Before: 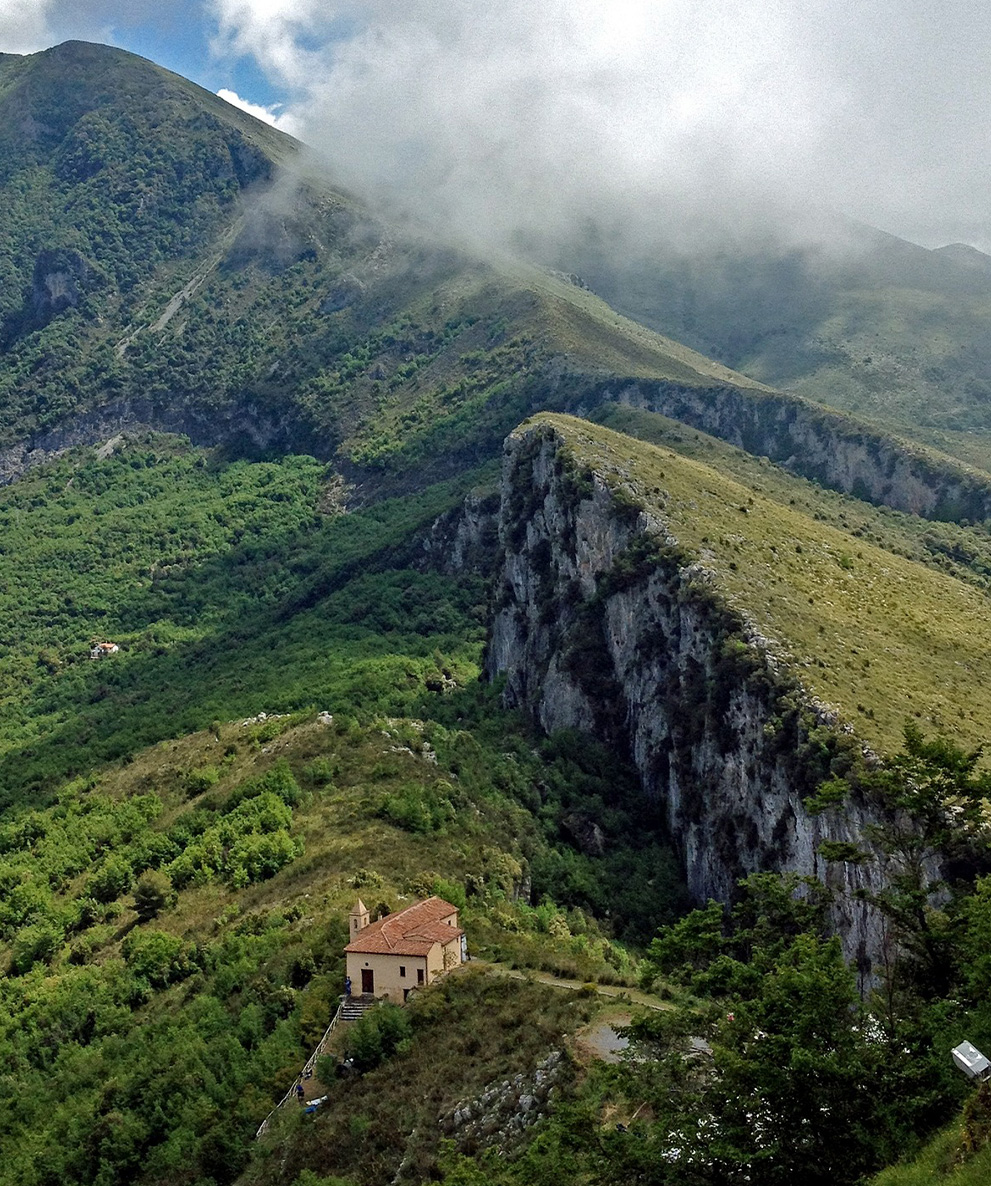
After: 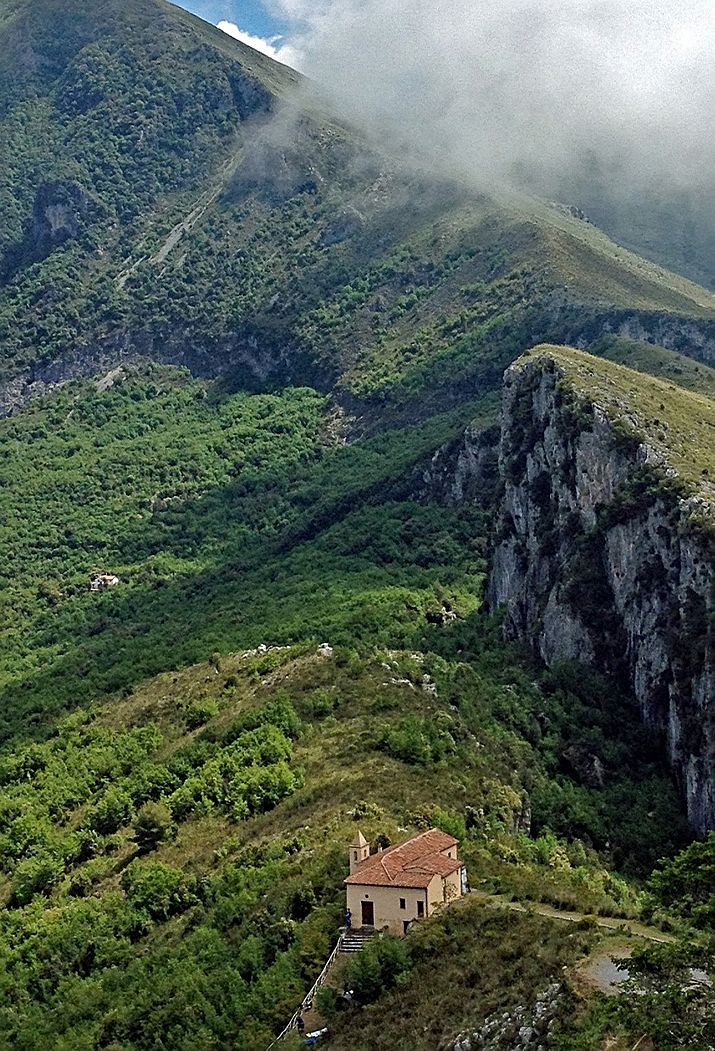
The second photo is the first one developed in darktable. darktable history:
sharpen: on, module defaults
crop: top 5.738%, right 27.839%, bottom 5.64%
